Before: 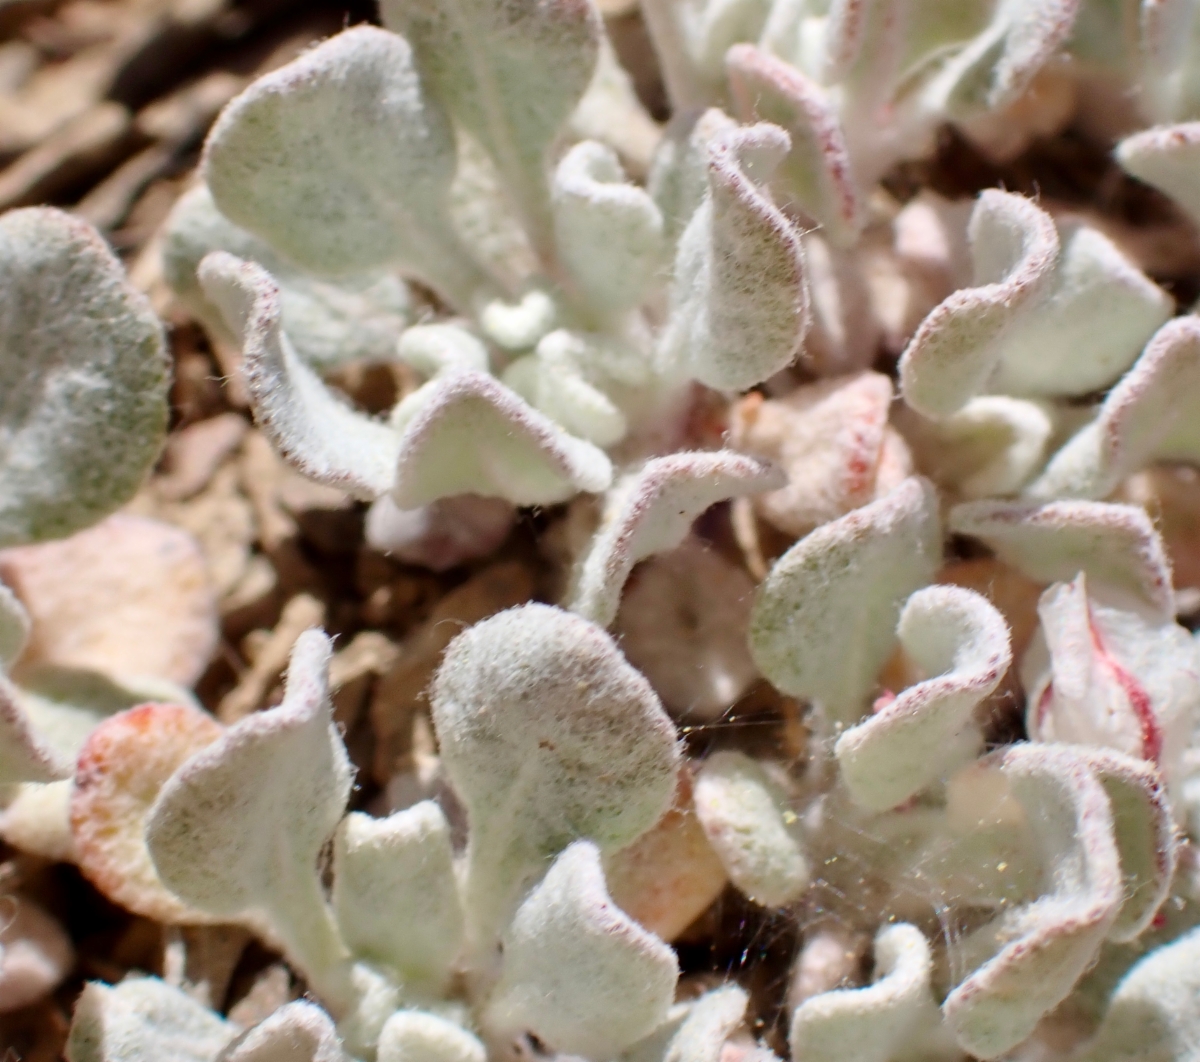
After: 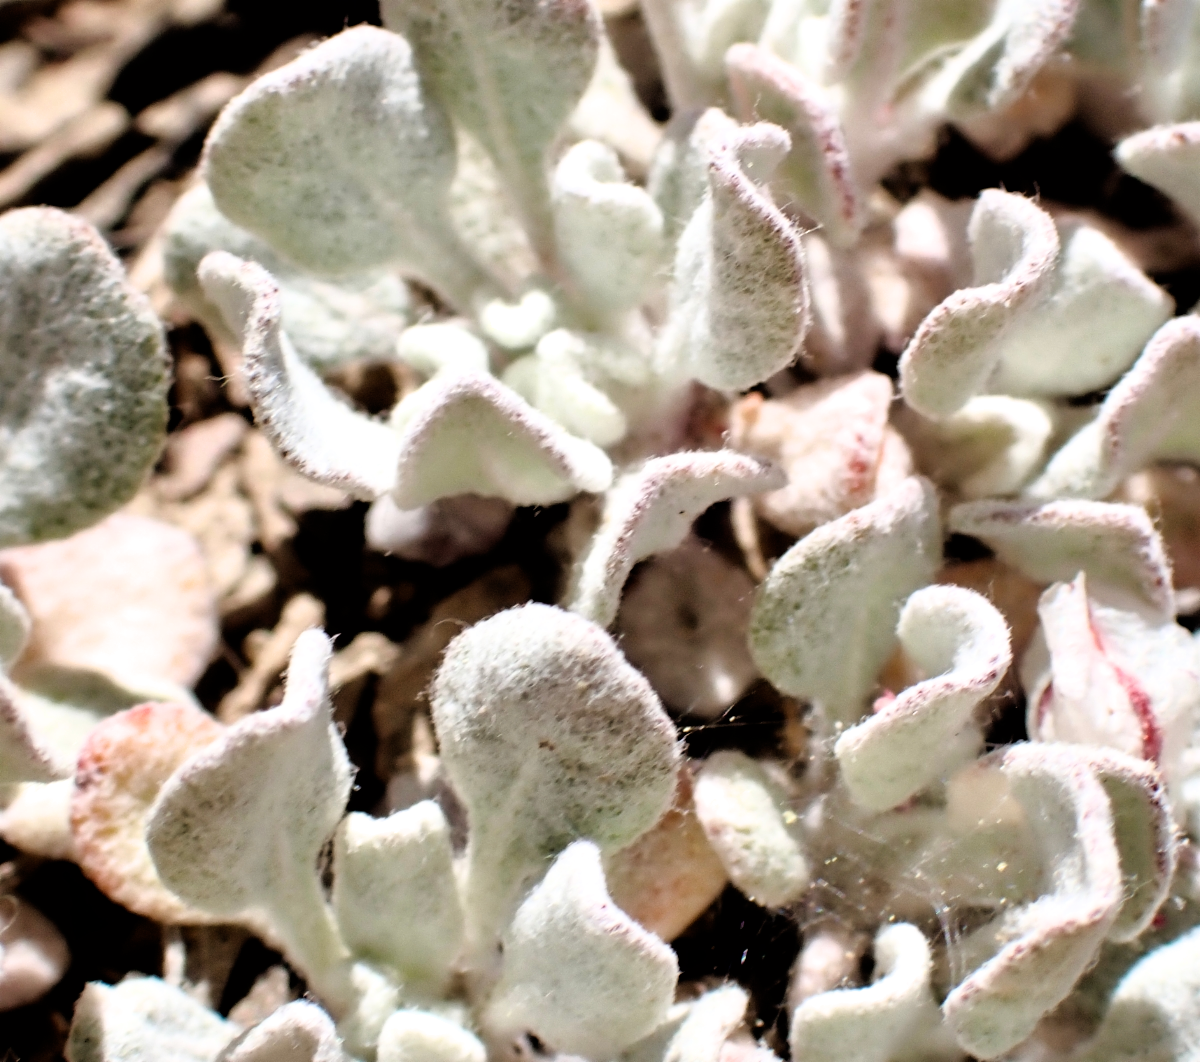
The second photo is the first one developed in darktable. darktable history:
filmic rgb: black relative exposure -3.61 EV, white relative exposure 2.14 EV, hardness 3.62
